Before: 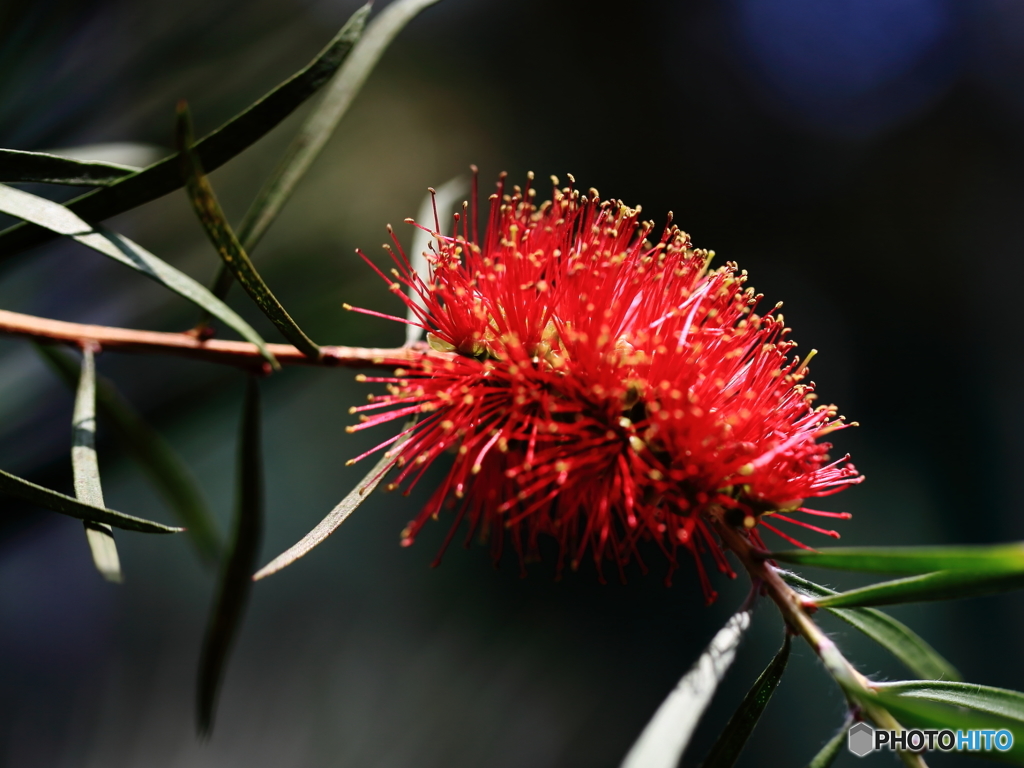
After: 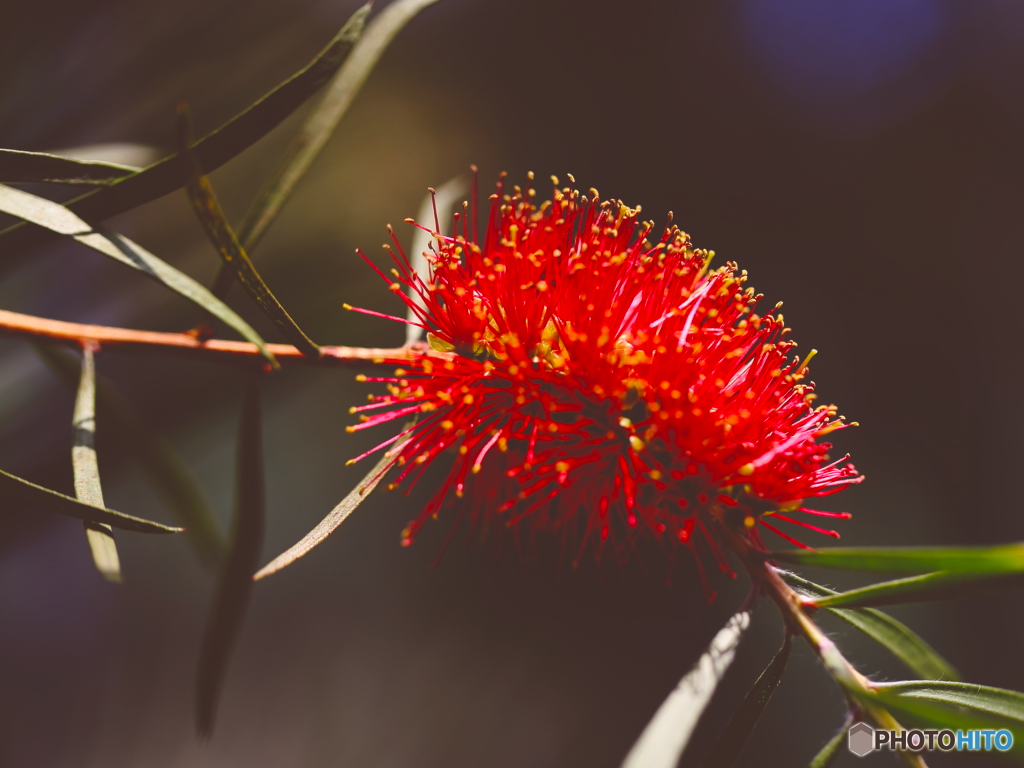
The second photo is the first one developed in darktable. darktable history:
exposure: black level correction -0.037, exposure -0.497 EV, compensate exposure bias true, compensate highlight preservation false
color balance rgb: power › chroma 1.549%, power › hue 28.63°, perceptual saturation grading › global saturation 41.734%, perceptual brilliance grading › global brilliance 9.454%
